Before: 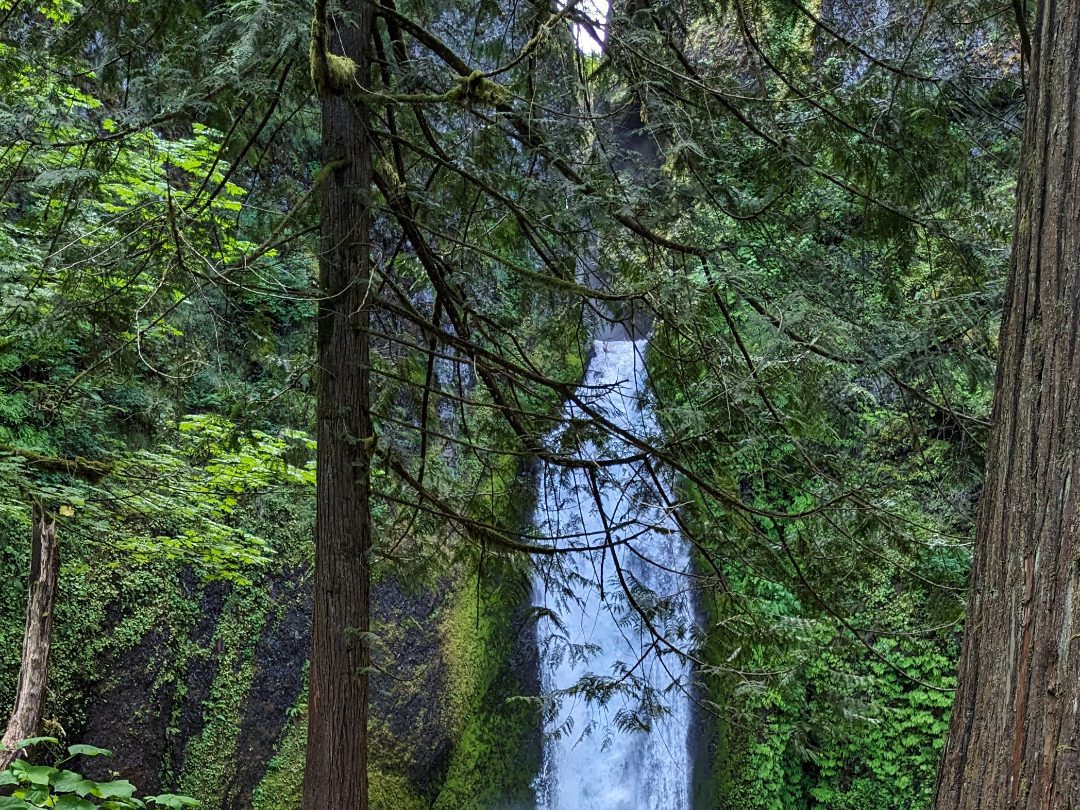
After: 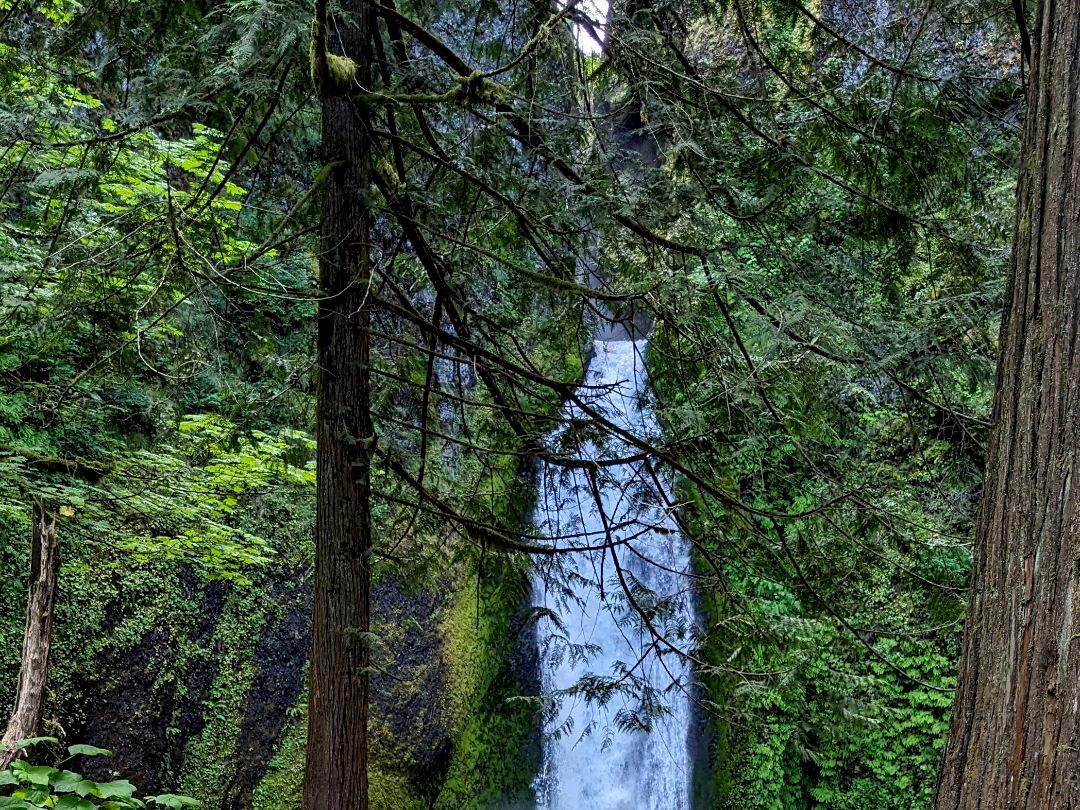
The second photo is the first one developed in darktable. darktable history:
exposure: black level correction 0.01, exposure 0.008 EV, compensate highlight preservation false
